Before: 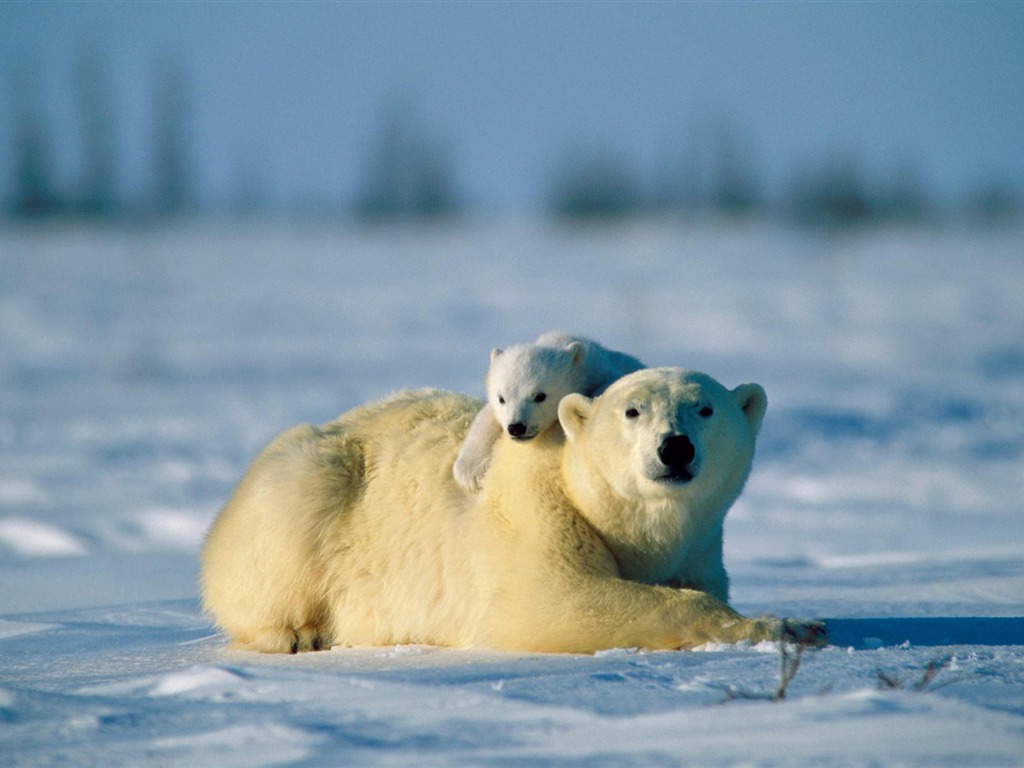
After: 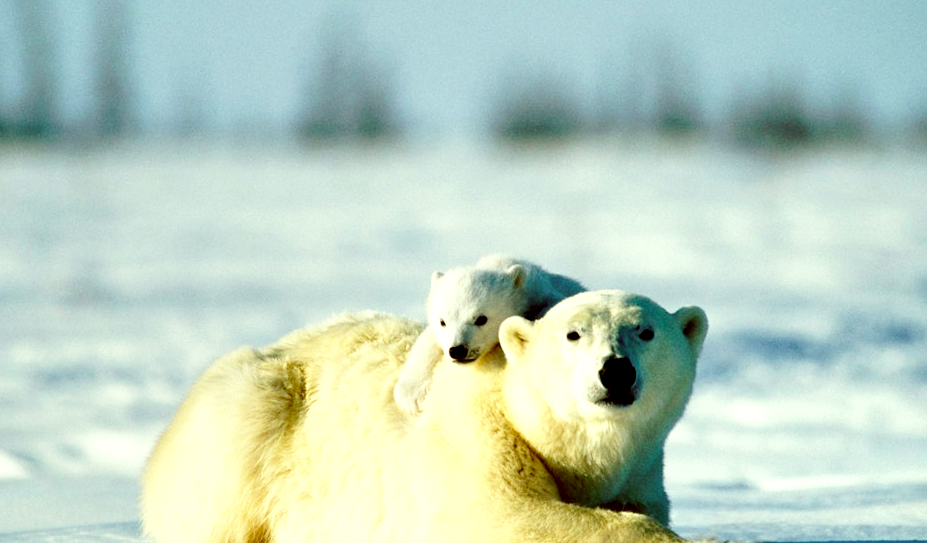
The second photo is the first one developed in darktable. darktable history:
base curve: curves: ch0 [(0, 0) (0.028, 0.03) (0.121, 0.232) (0.46, 0.748) (0.859, 0.968) (1, 1)], preserve colors none
color correction: highlights a* -5.57, highlights b* 9.8, shadows a* 9.7, shadows b* 24.14
crop: left 5.795%, top 10.062%, right 3.636%, bottom 19.125%
exposure: exposure 0.299 EV, compensate highlight preservation false
local contrast: highlights 165%, shadows 155%, detail 138%, midtone range 0.261
